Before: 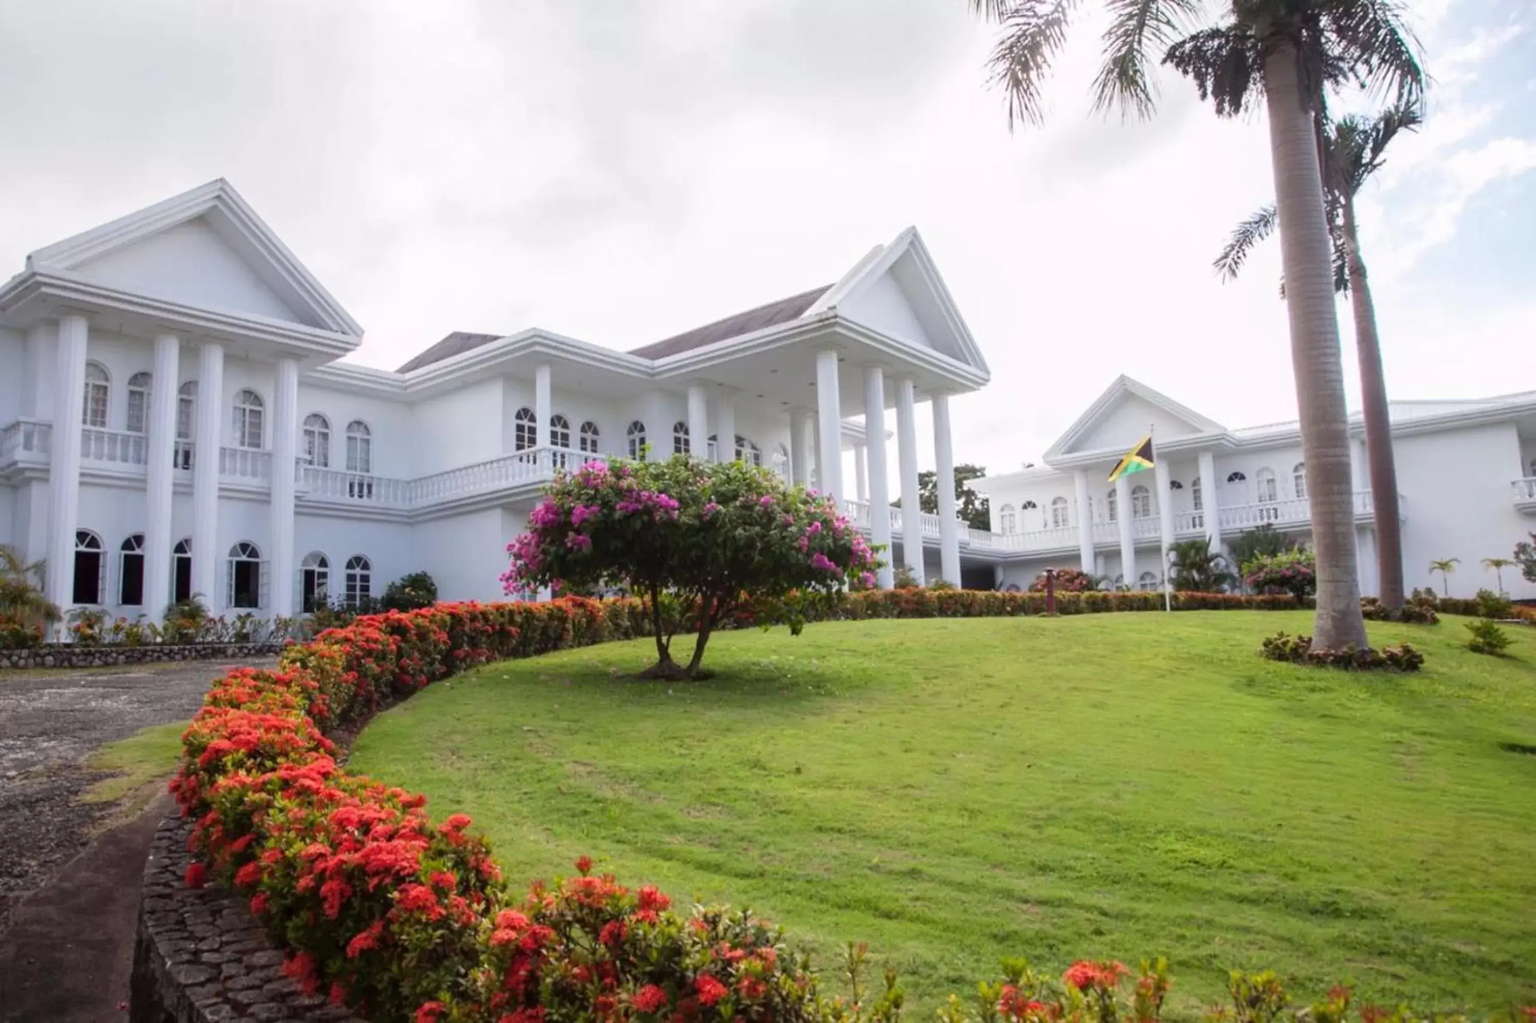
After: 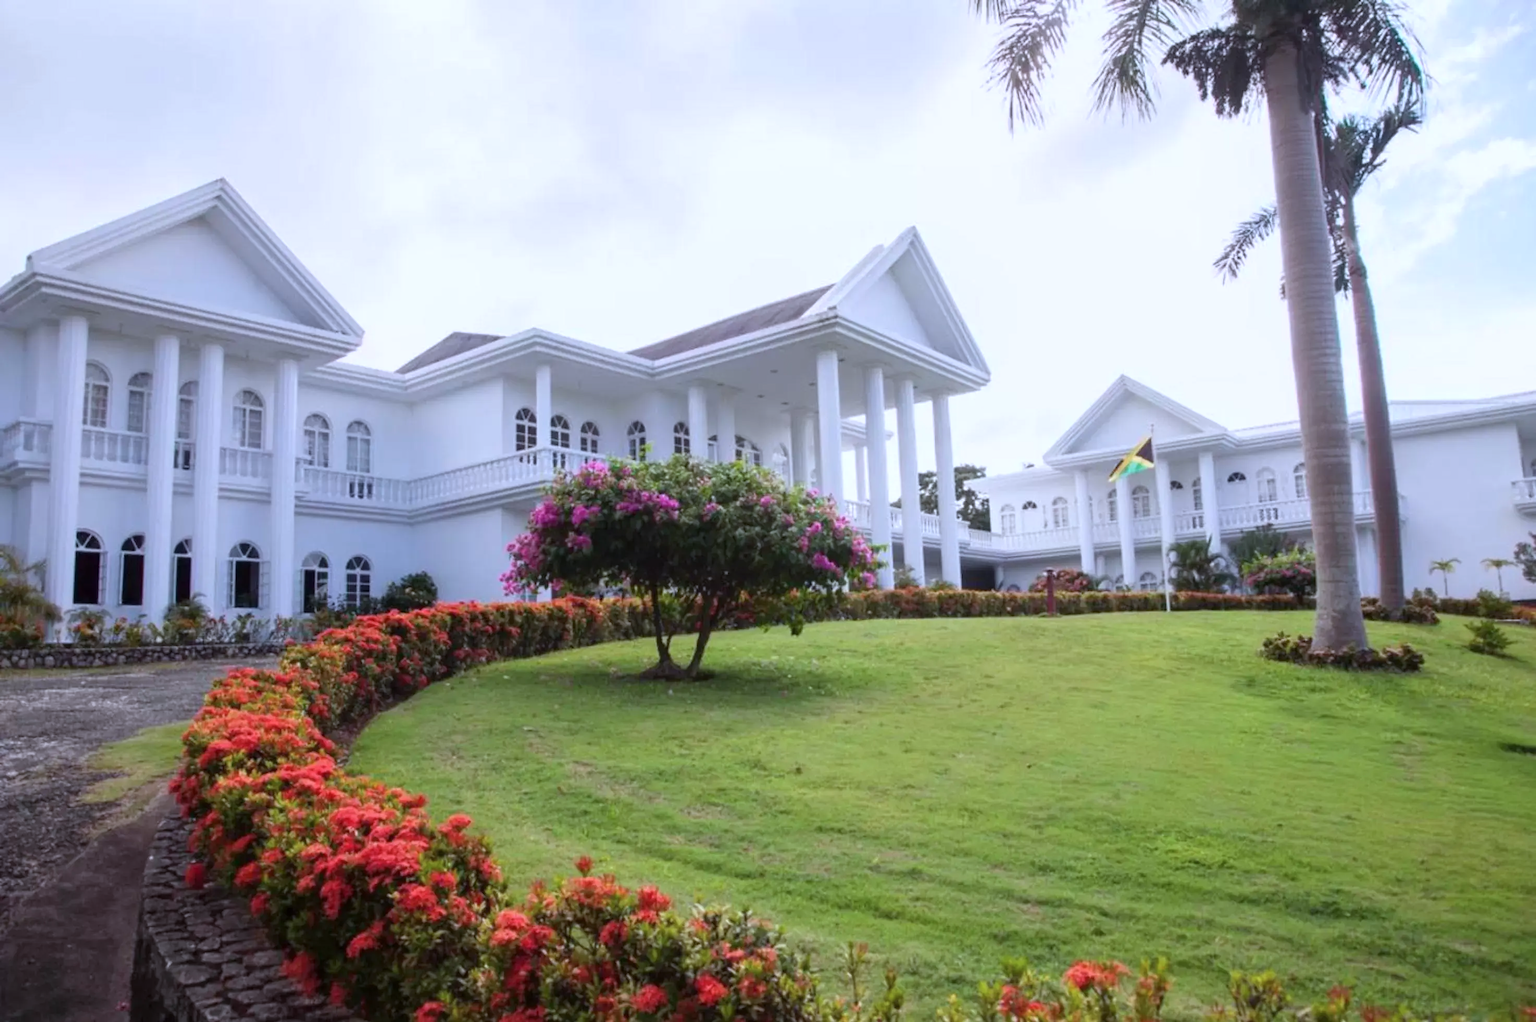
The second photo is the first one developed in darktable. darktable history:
color calibration: illuminant as shot in camera, x 0.37, y 0.382, temperature 4313.32 K
rotate and perspective: automatic cropping off
